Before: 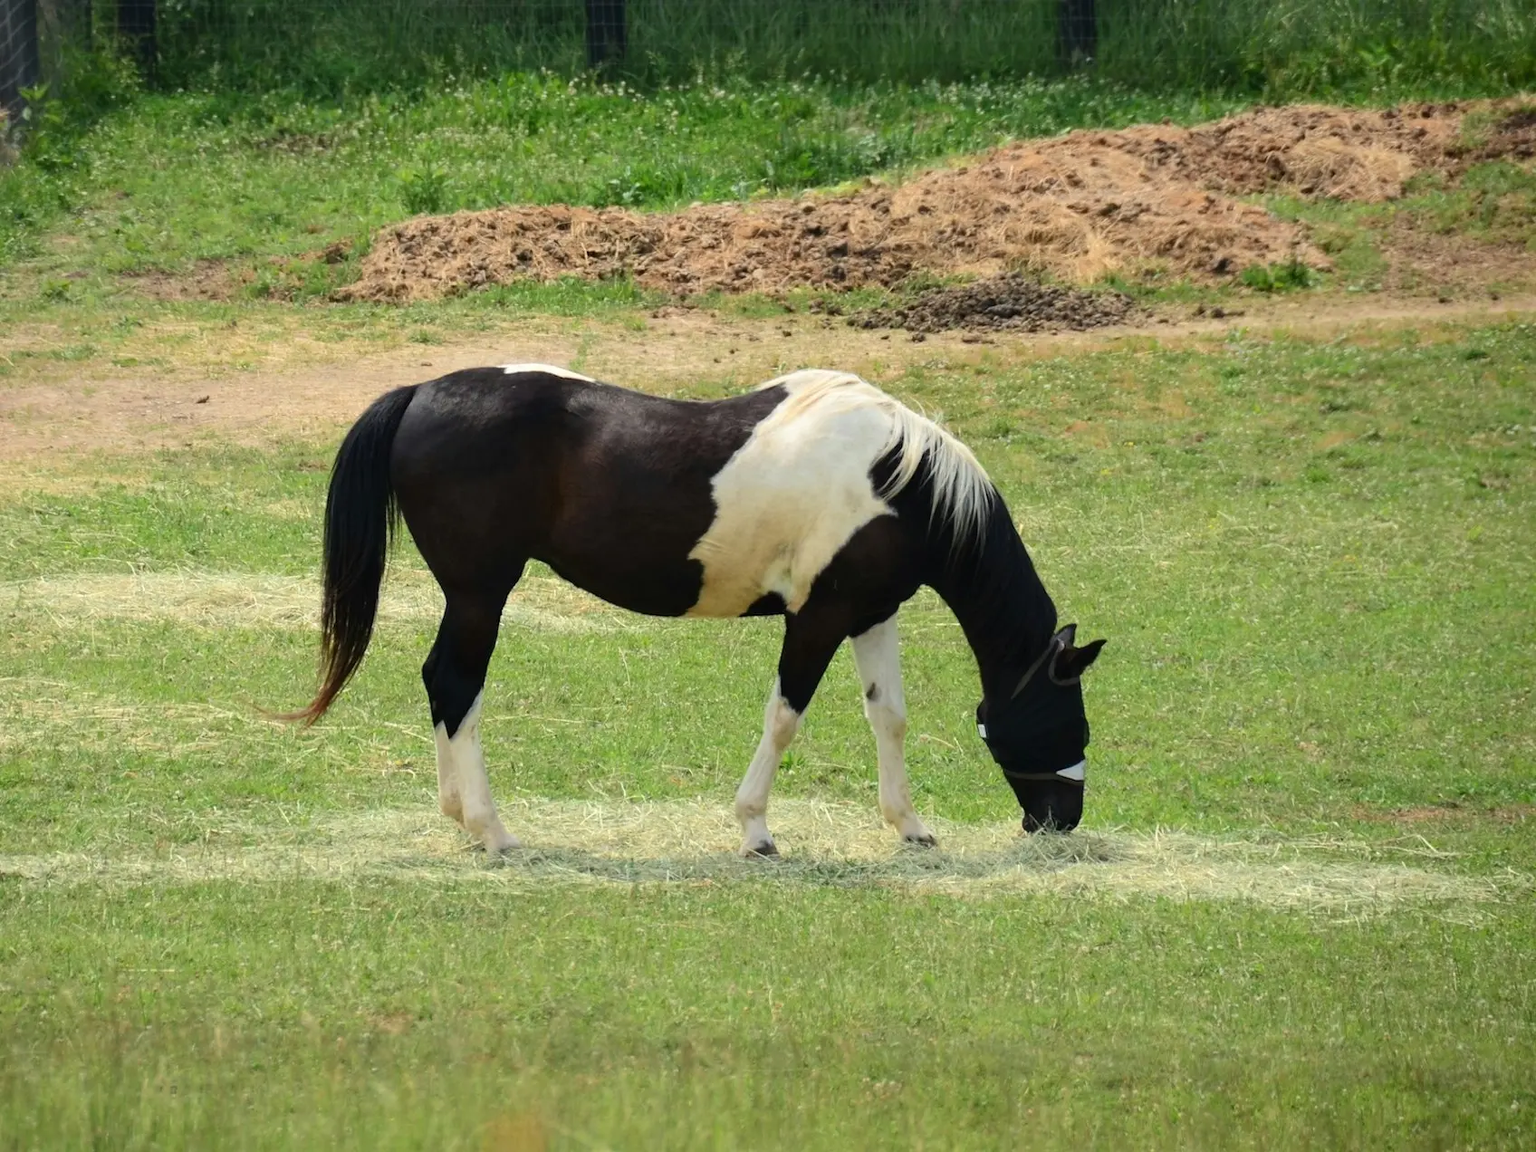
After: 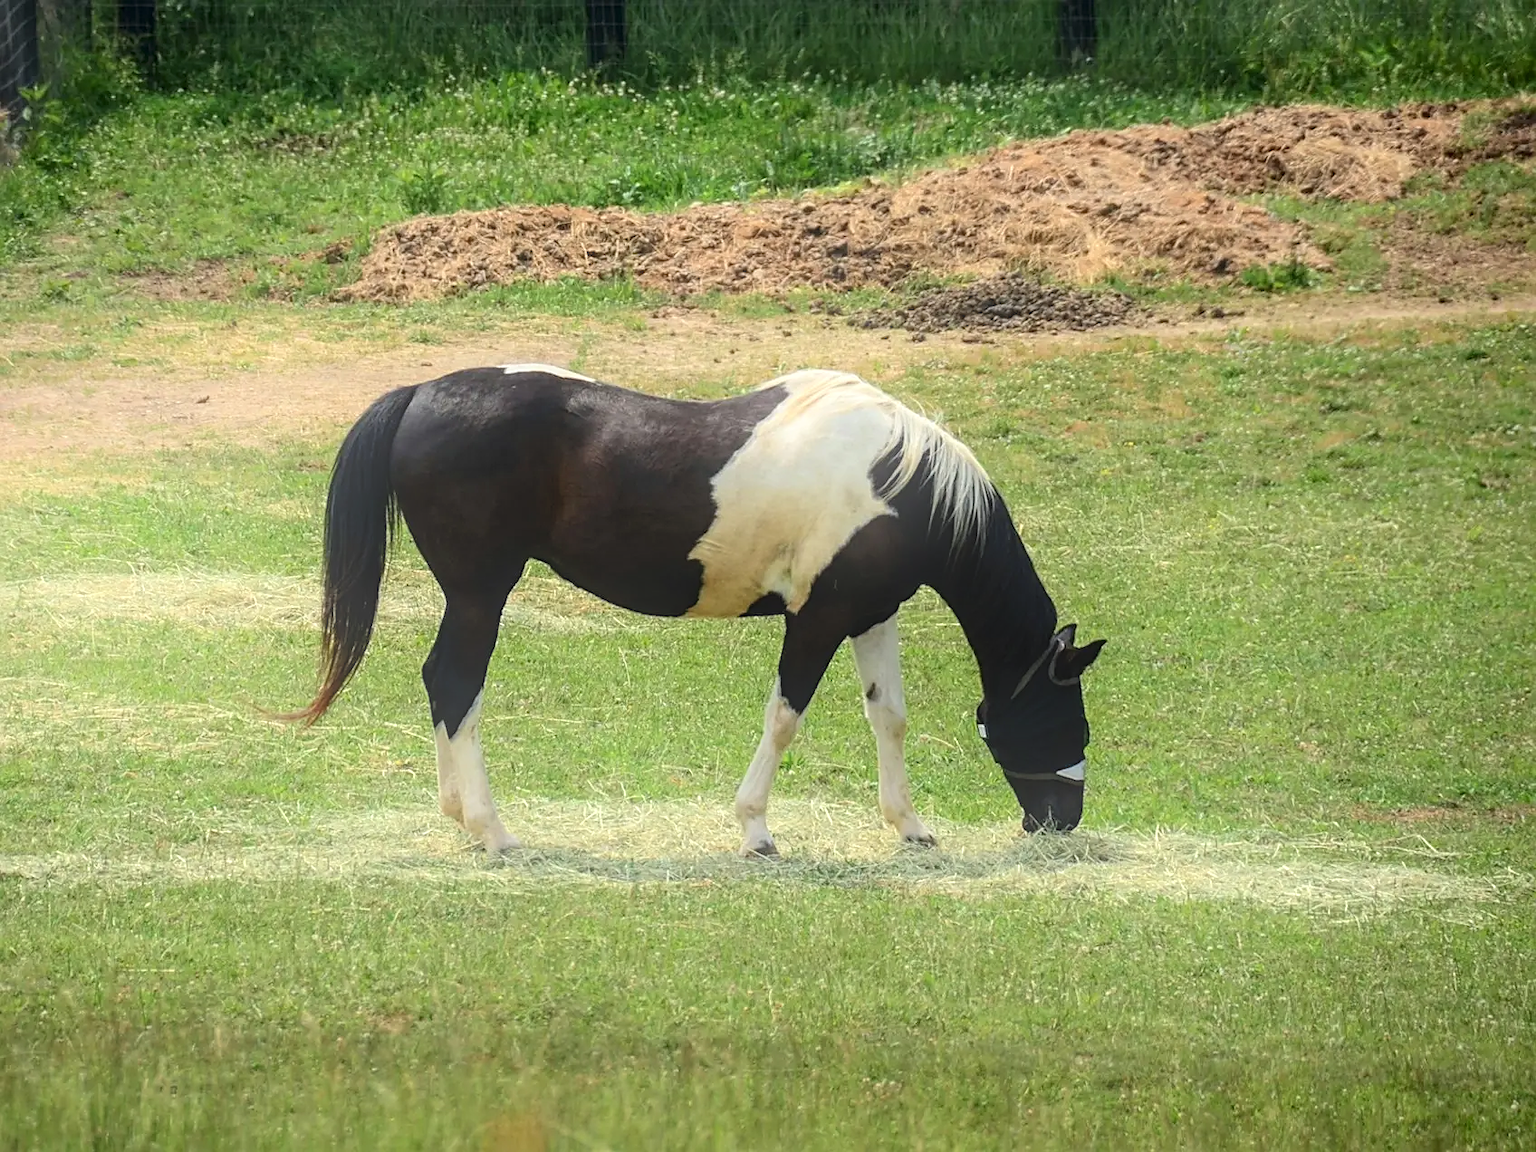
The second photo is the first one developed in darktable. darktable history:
bloom: on, module defaults
local contrast: on, module defaults
levels: mode automatic, black 0.023%, white 99.97%, levels [0.062, 0.494, 0.925]
sharpen: on, module defaults
